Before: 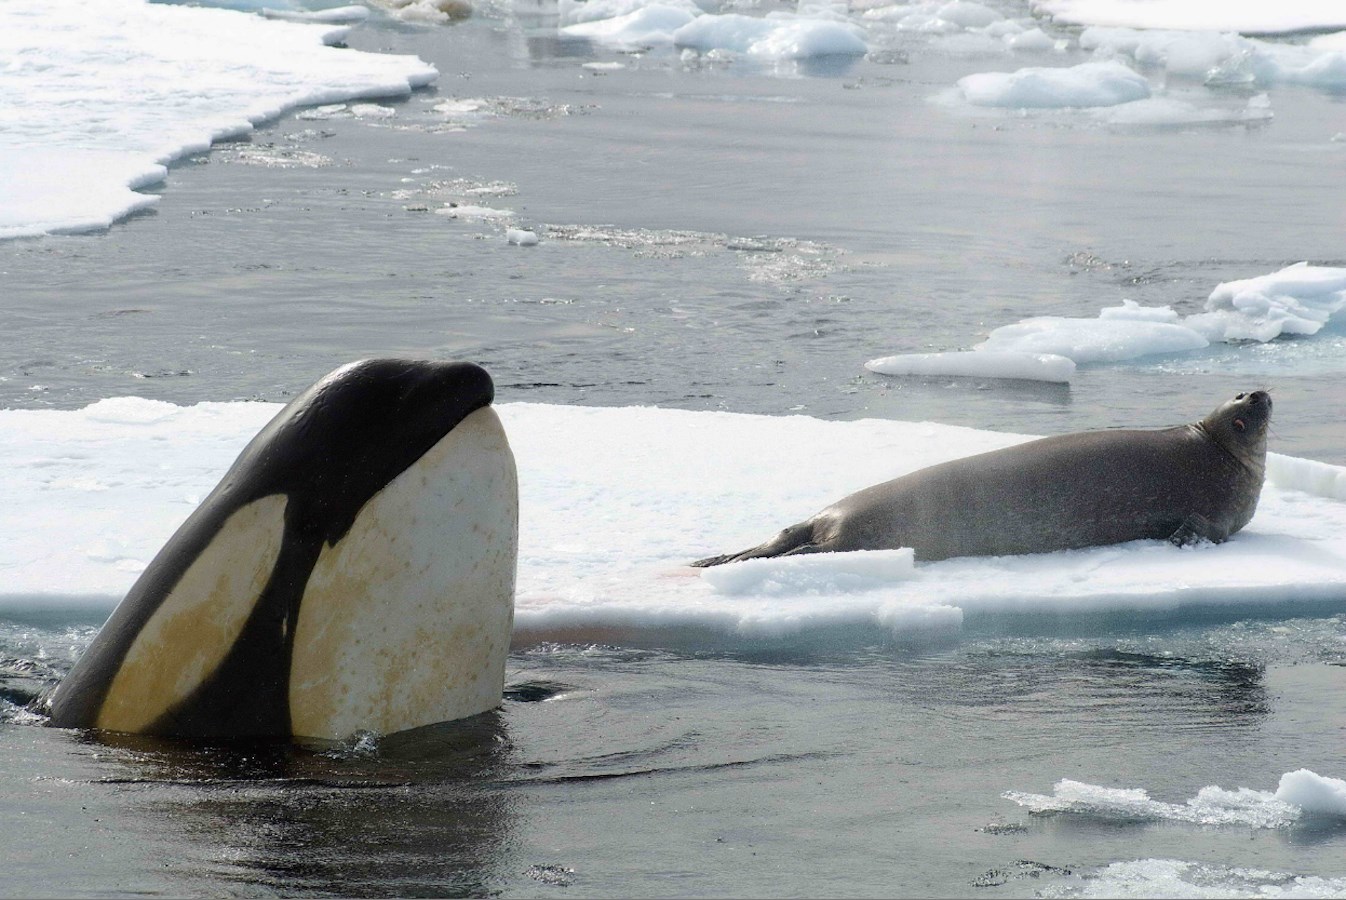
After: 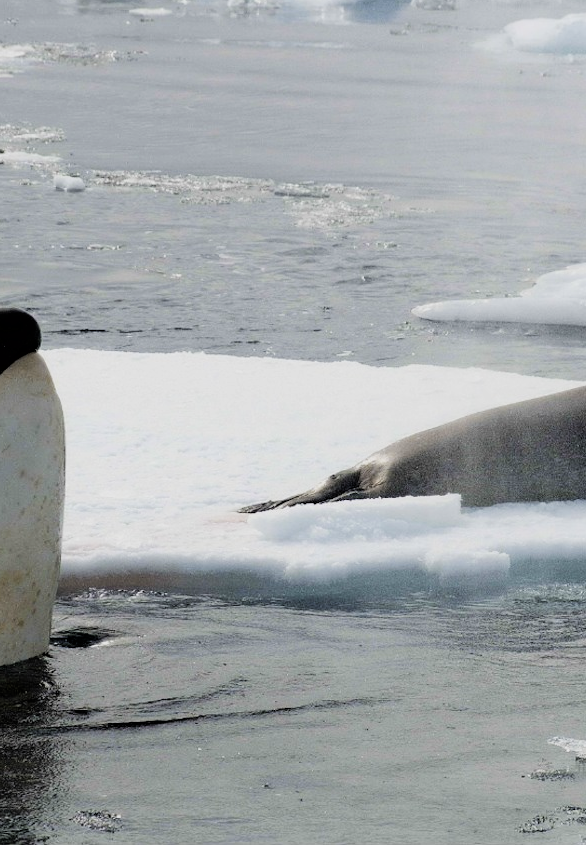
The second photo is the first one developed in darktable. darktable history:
exposure: exposure -0.017 EV, compensate highlight preservation false
crop: left 33.715%, top 6.007%, right 22.732%
color zones: curves: ch1 [(0, 0.455) (0.063, 0.455) (0.286, 0.495) (0.429, 0.5) (0.571, 0.5) (0.714, 0.5) (0.857, 0.5) (1, 0.455)]; ch2 [(0, 0.532) (0.063, 0.521) (0.233, 0.447) (0.429, 0.489) (0.571, 0.5) (0.714, 0.5) (0.857, 0.5) (1, 0.532)], mix 26.83%
filmic rgb: black relative exposure -5.02 EV, white relative exposure 3.5 EV, hardness 3.18, contrast 1.204, highlights saturation mix -49.78%
